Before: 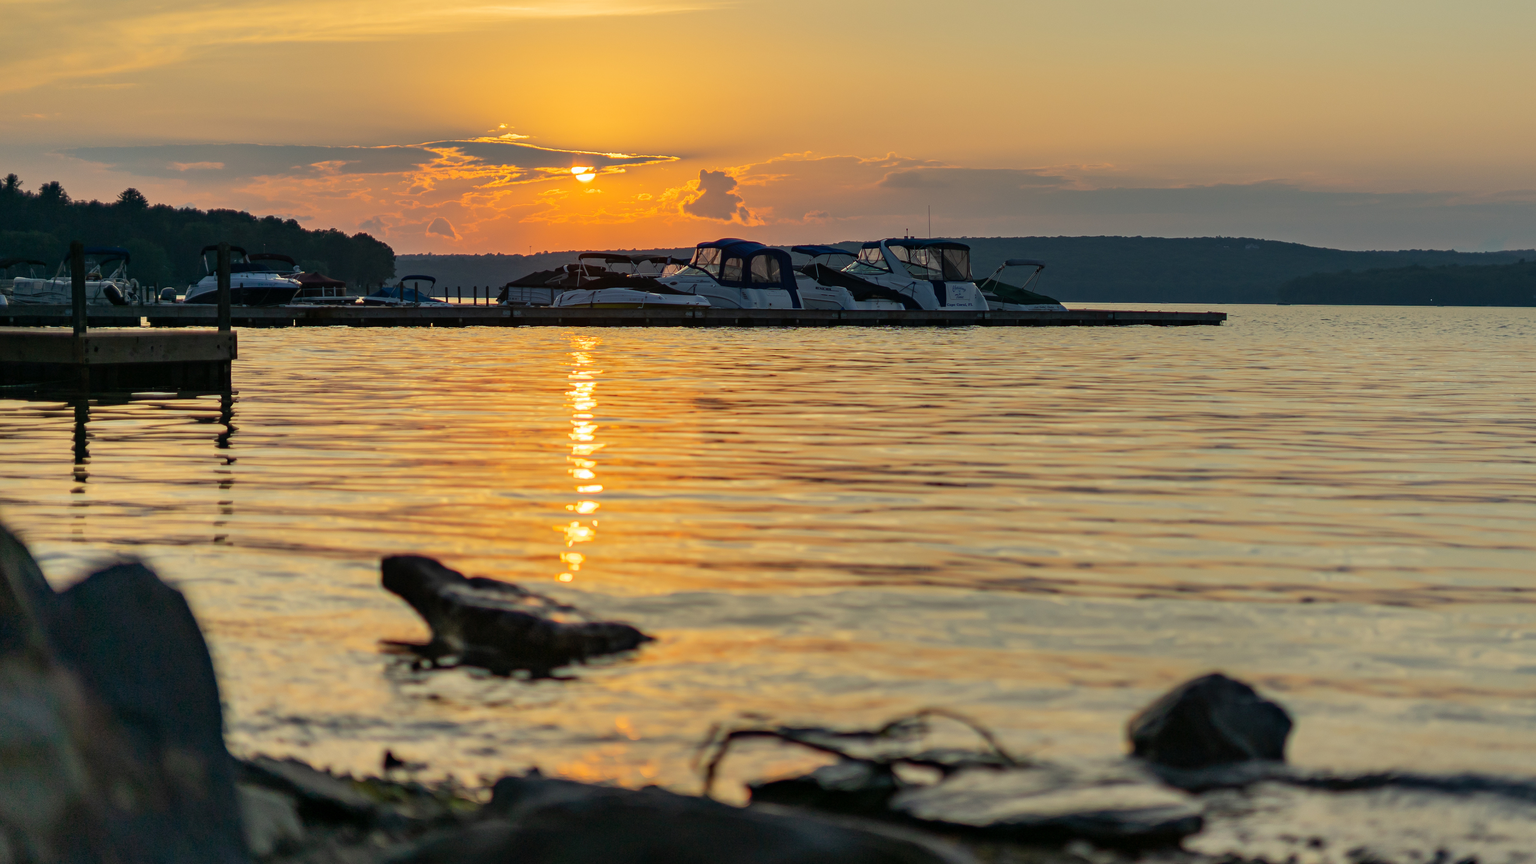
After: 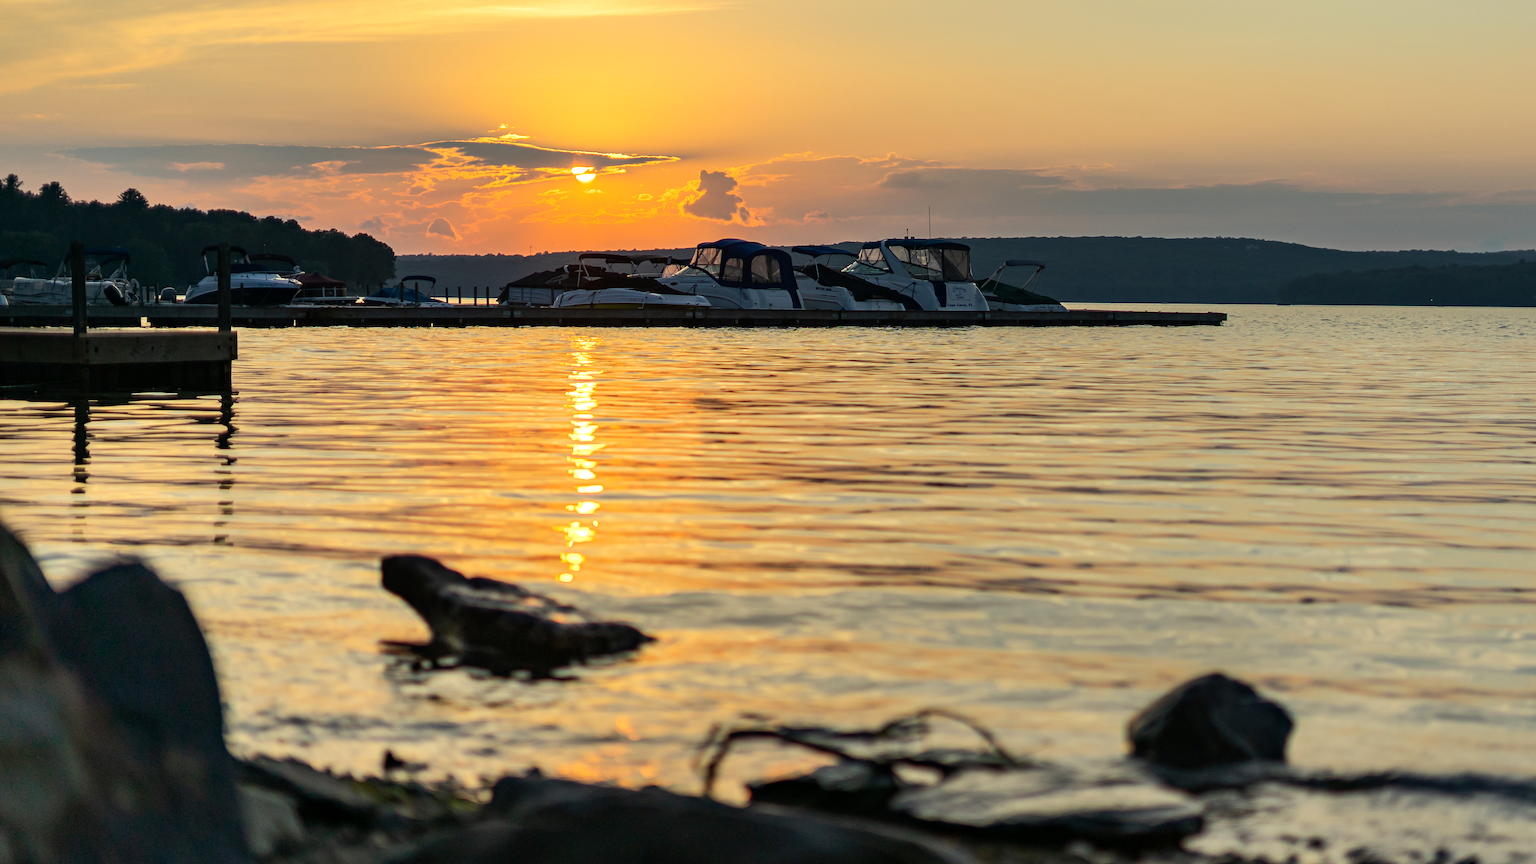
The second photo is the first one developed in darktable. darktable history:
tone equalizer: -8 EV -0.423 EV, -7 EV -0.385 EV, -6 EV -0.305 EV, -5 EV -0.251 EV, -3 EV 0.244 EV, -2 EV 0.341 EV, -1 EV 0.381 EV, +0 EV 0.407 EV, edges refinement/feathering 500, mask exposure compensation -1.57 EV, preserve details no
